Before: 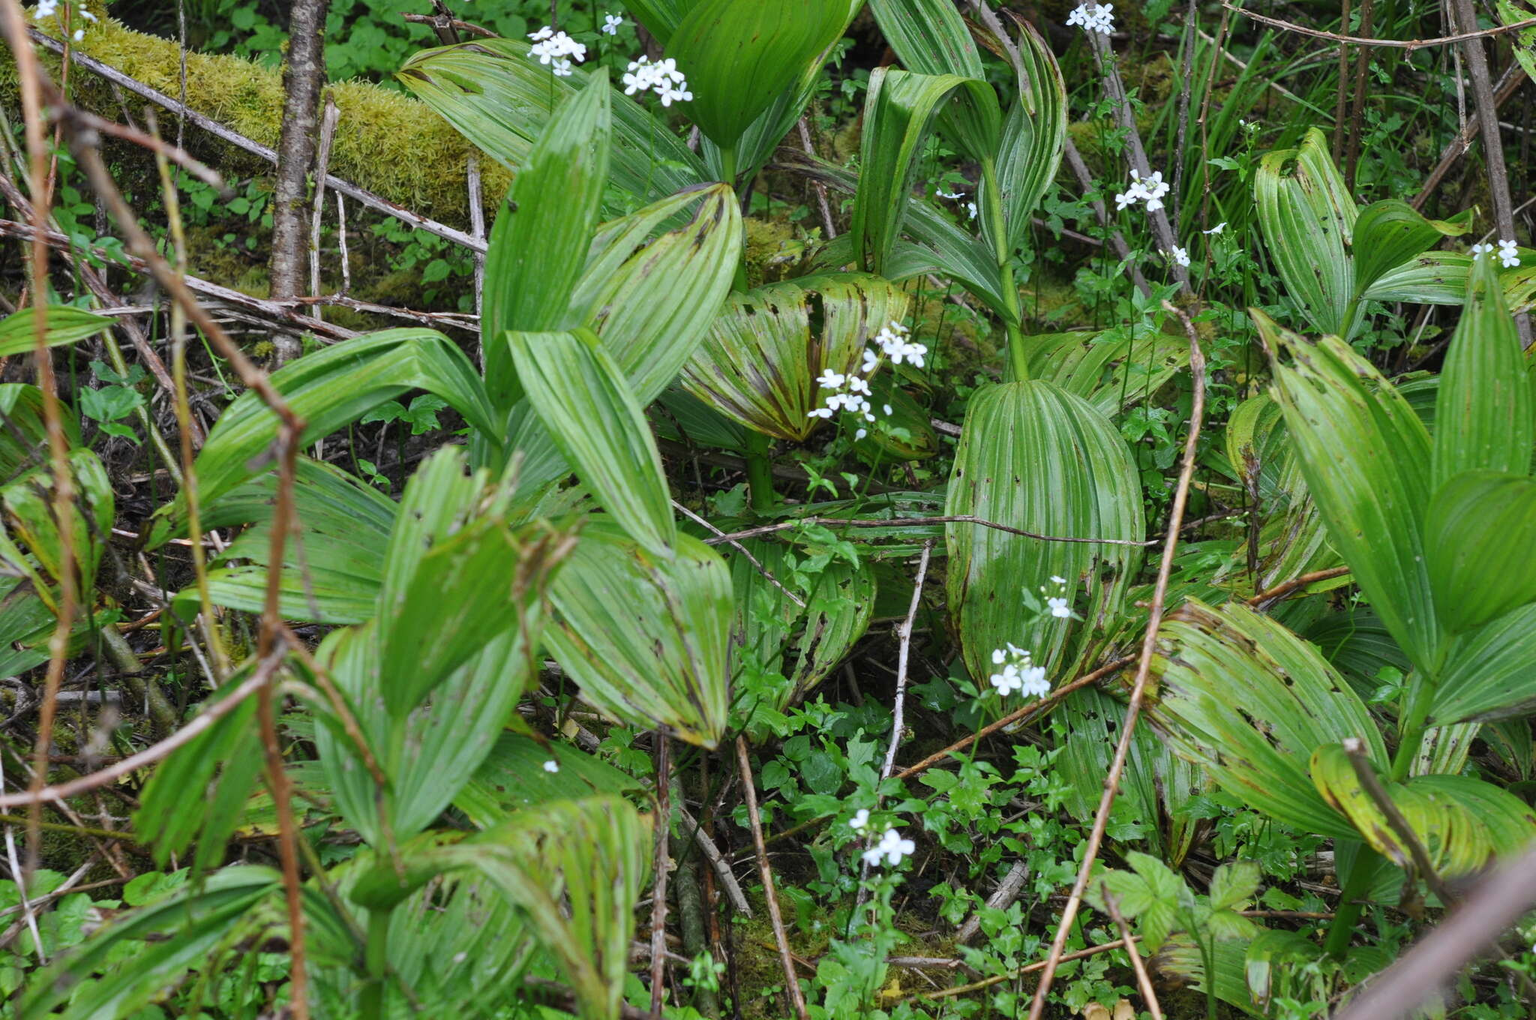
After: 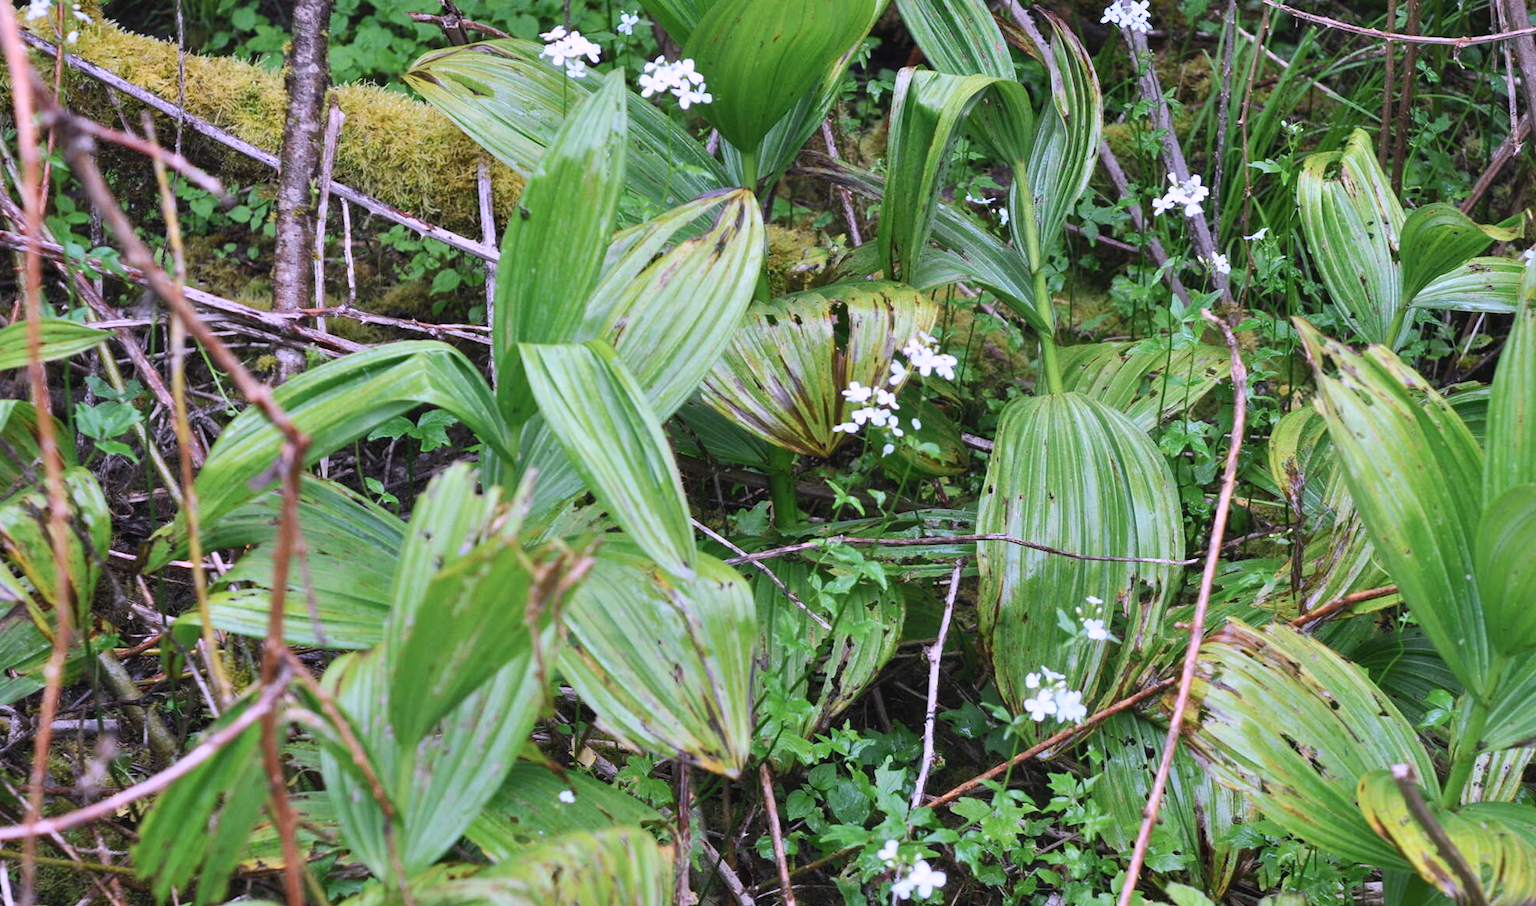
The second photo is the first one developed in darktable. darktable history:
contrast brightness saturation: contrast 0.2, brightness 0.16, saturation 0.22
color correction: highlights a* 15.03, highlights b* -25.07
crop and rotate: angle 0.2°, left 0.275%, right 3.127%, bottom 14.18%
exposure: compensate highlight preservation false
